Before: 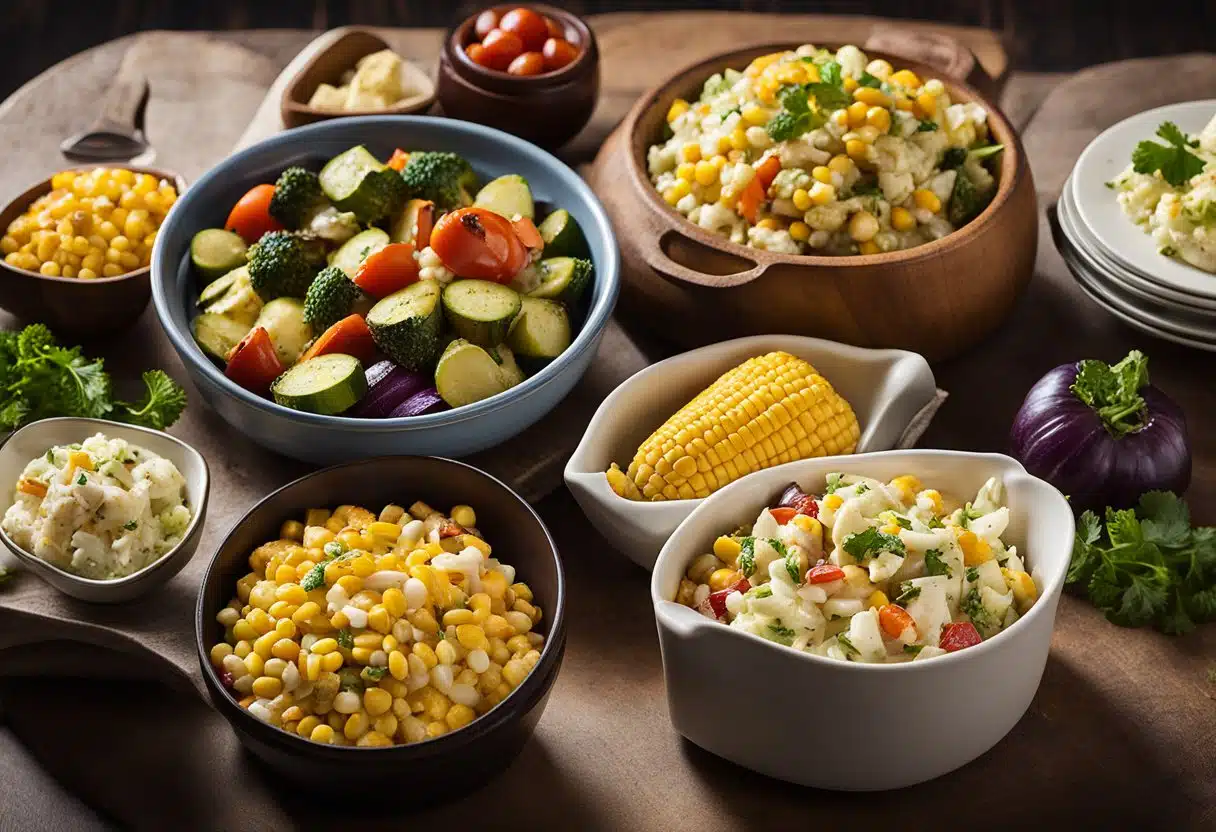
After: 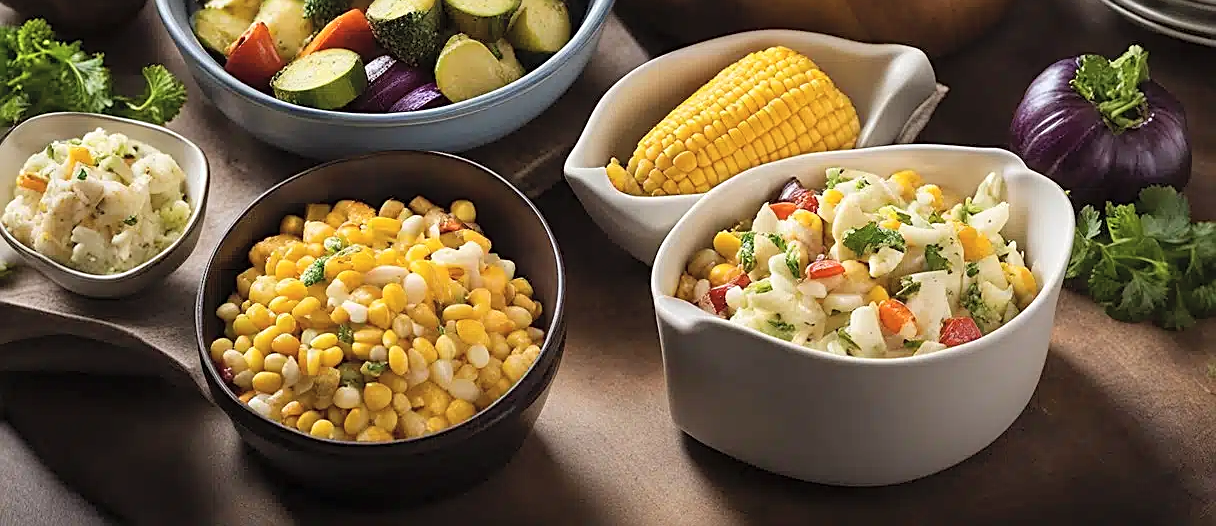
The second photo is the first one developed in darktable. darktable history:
crop and rotate: top 36.716%
contrast brightness saturation: brightness 0.142
sharpen: on, module defaults
